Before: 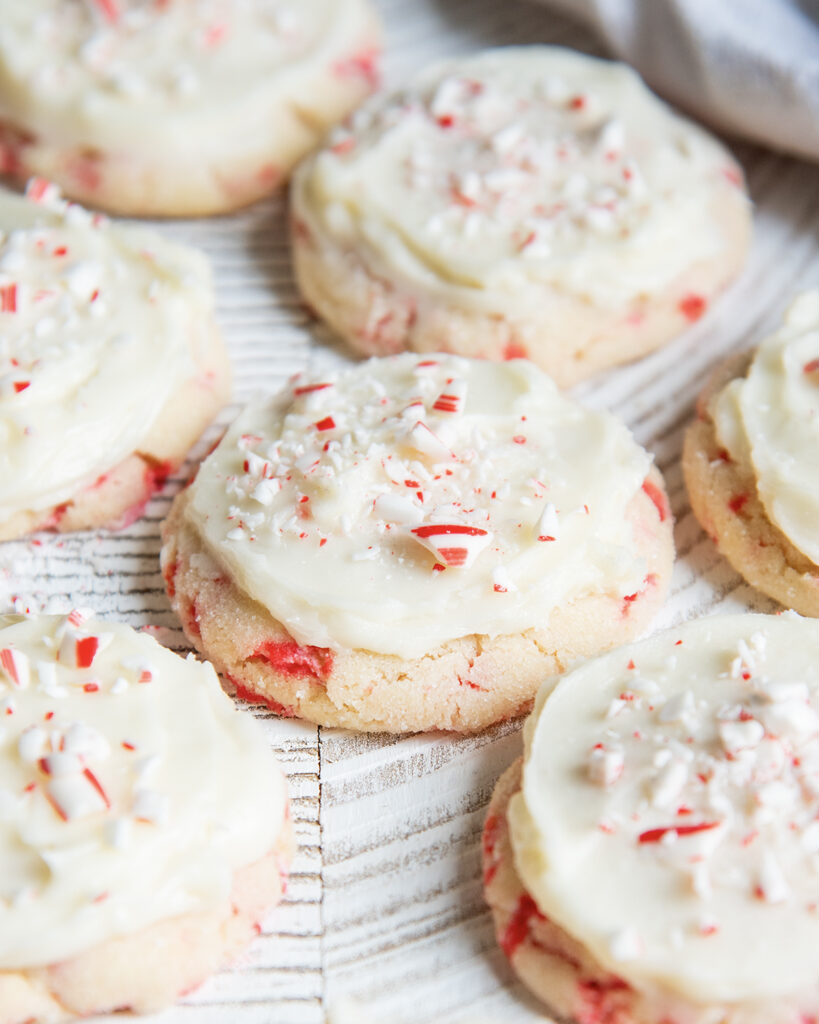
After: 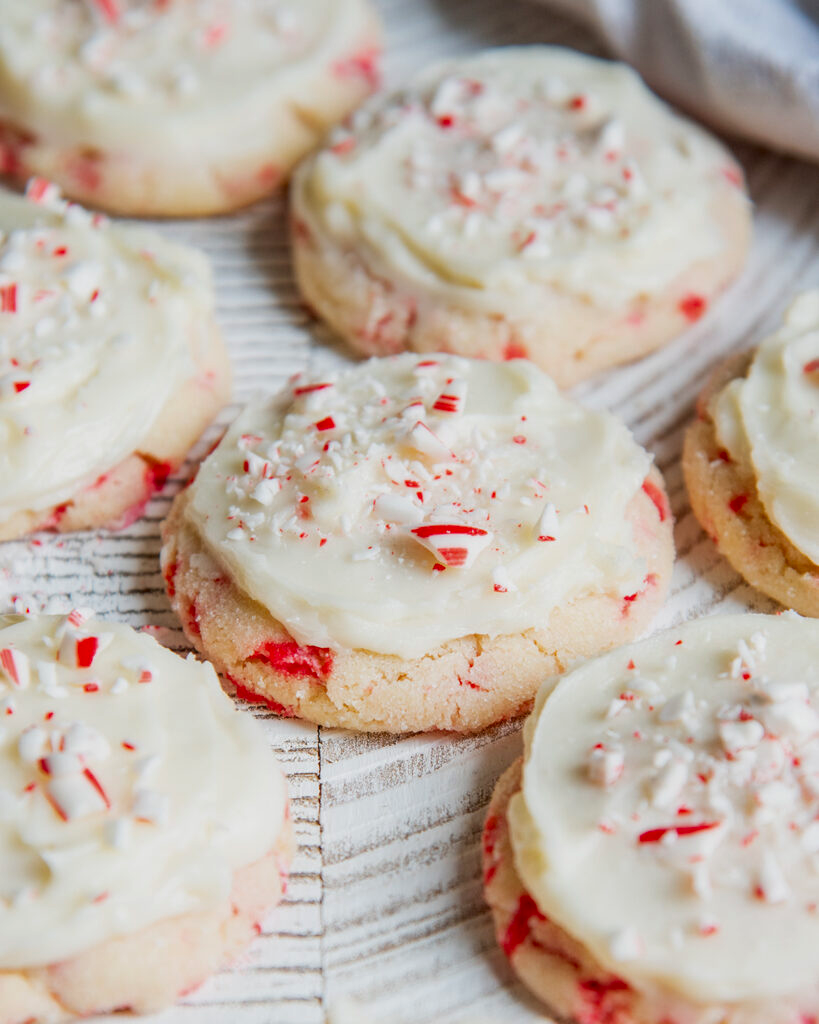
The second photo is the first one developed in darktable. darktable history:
local contrast: on, module defaults
shadows and highlights: radius 121.19, shadows 21.99, white point adjustment -9.65, highlights -13.21, highlights color adjustment 41.66%, soften with gaussian
